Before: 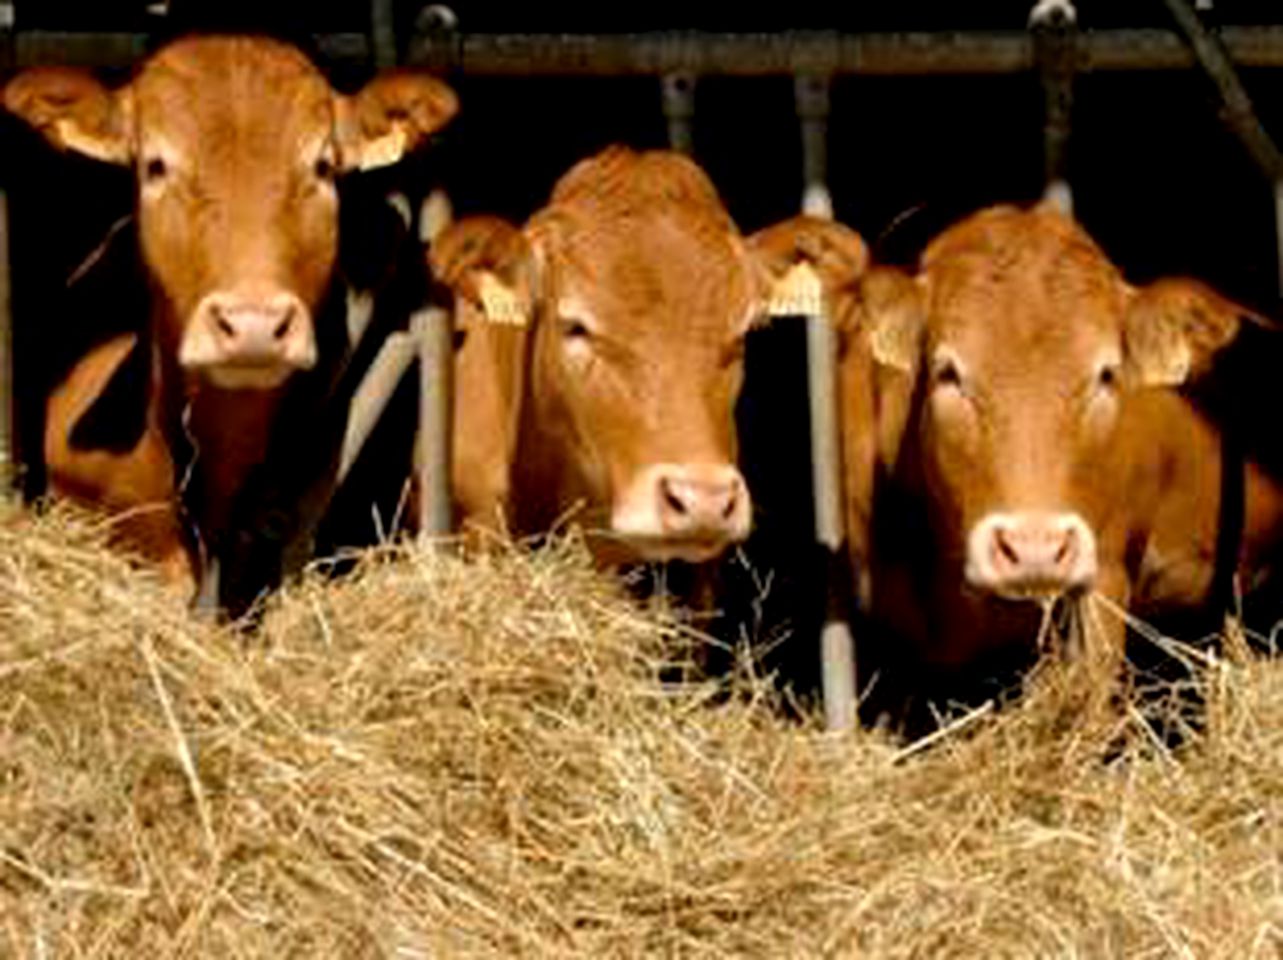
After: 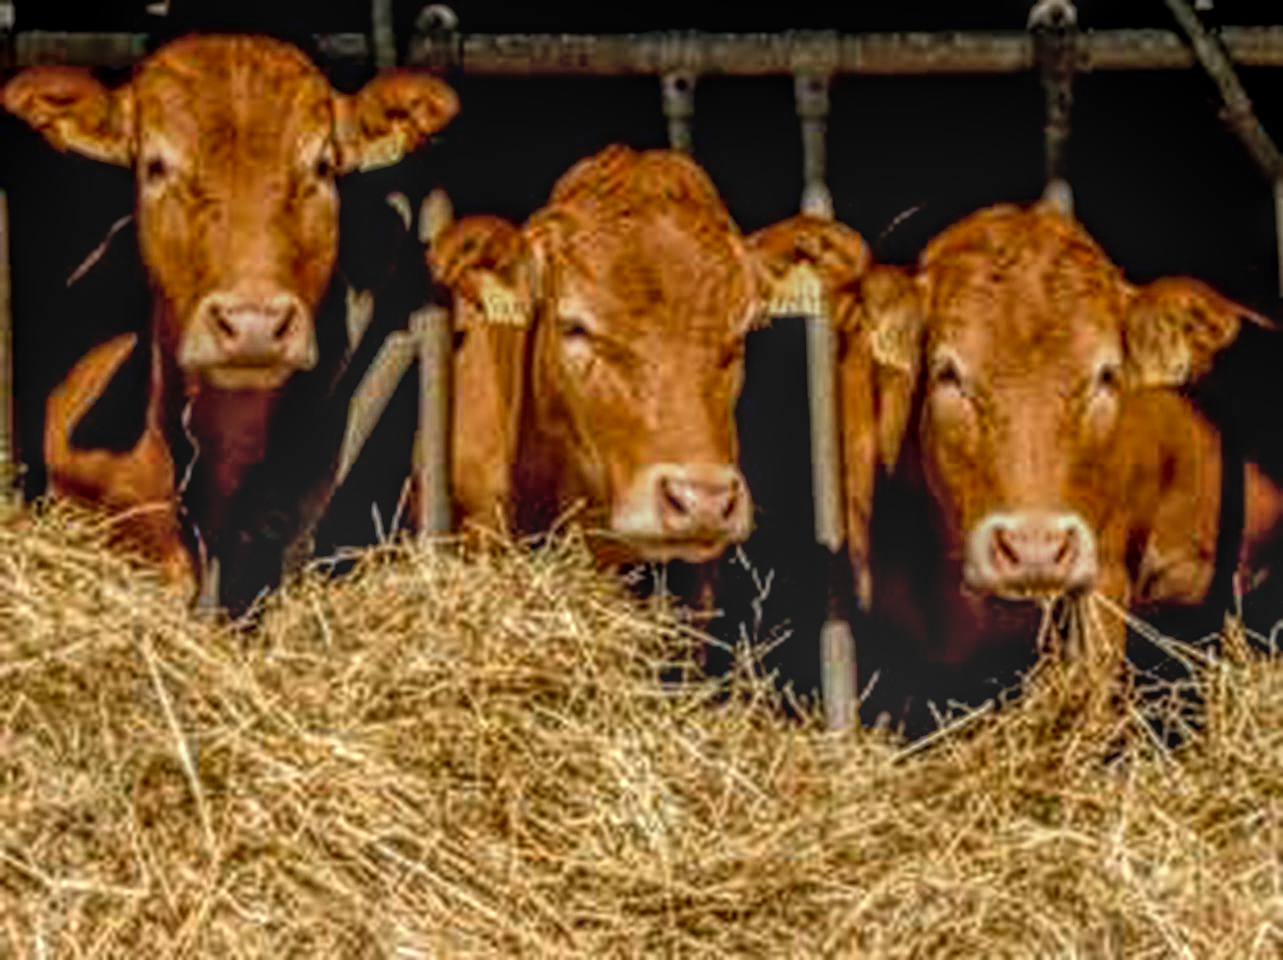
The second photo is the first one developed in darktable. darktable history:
local contrast: highlights 0%, shadows 1%, detail 201%, midtone range 0.248
